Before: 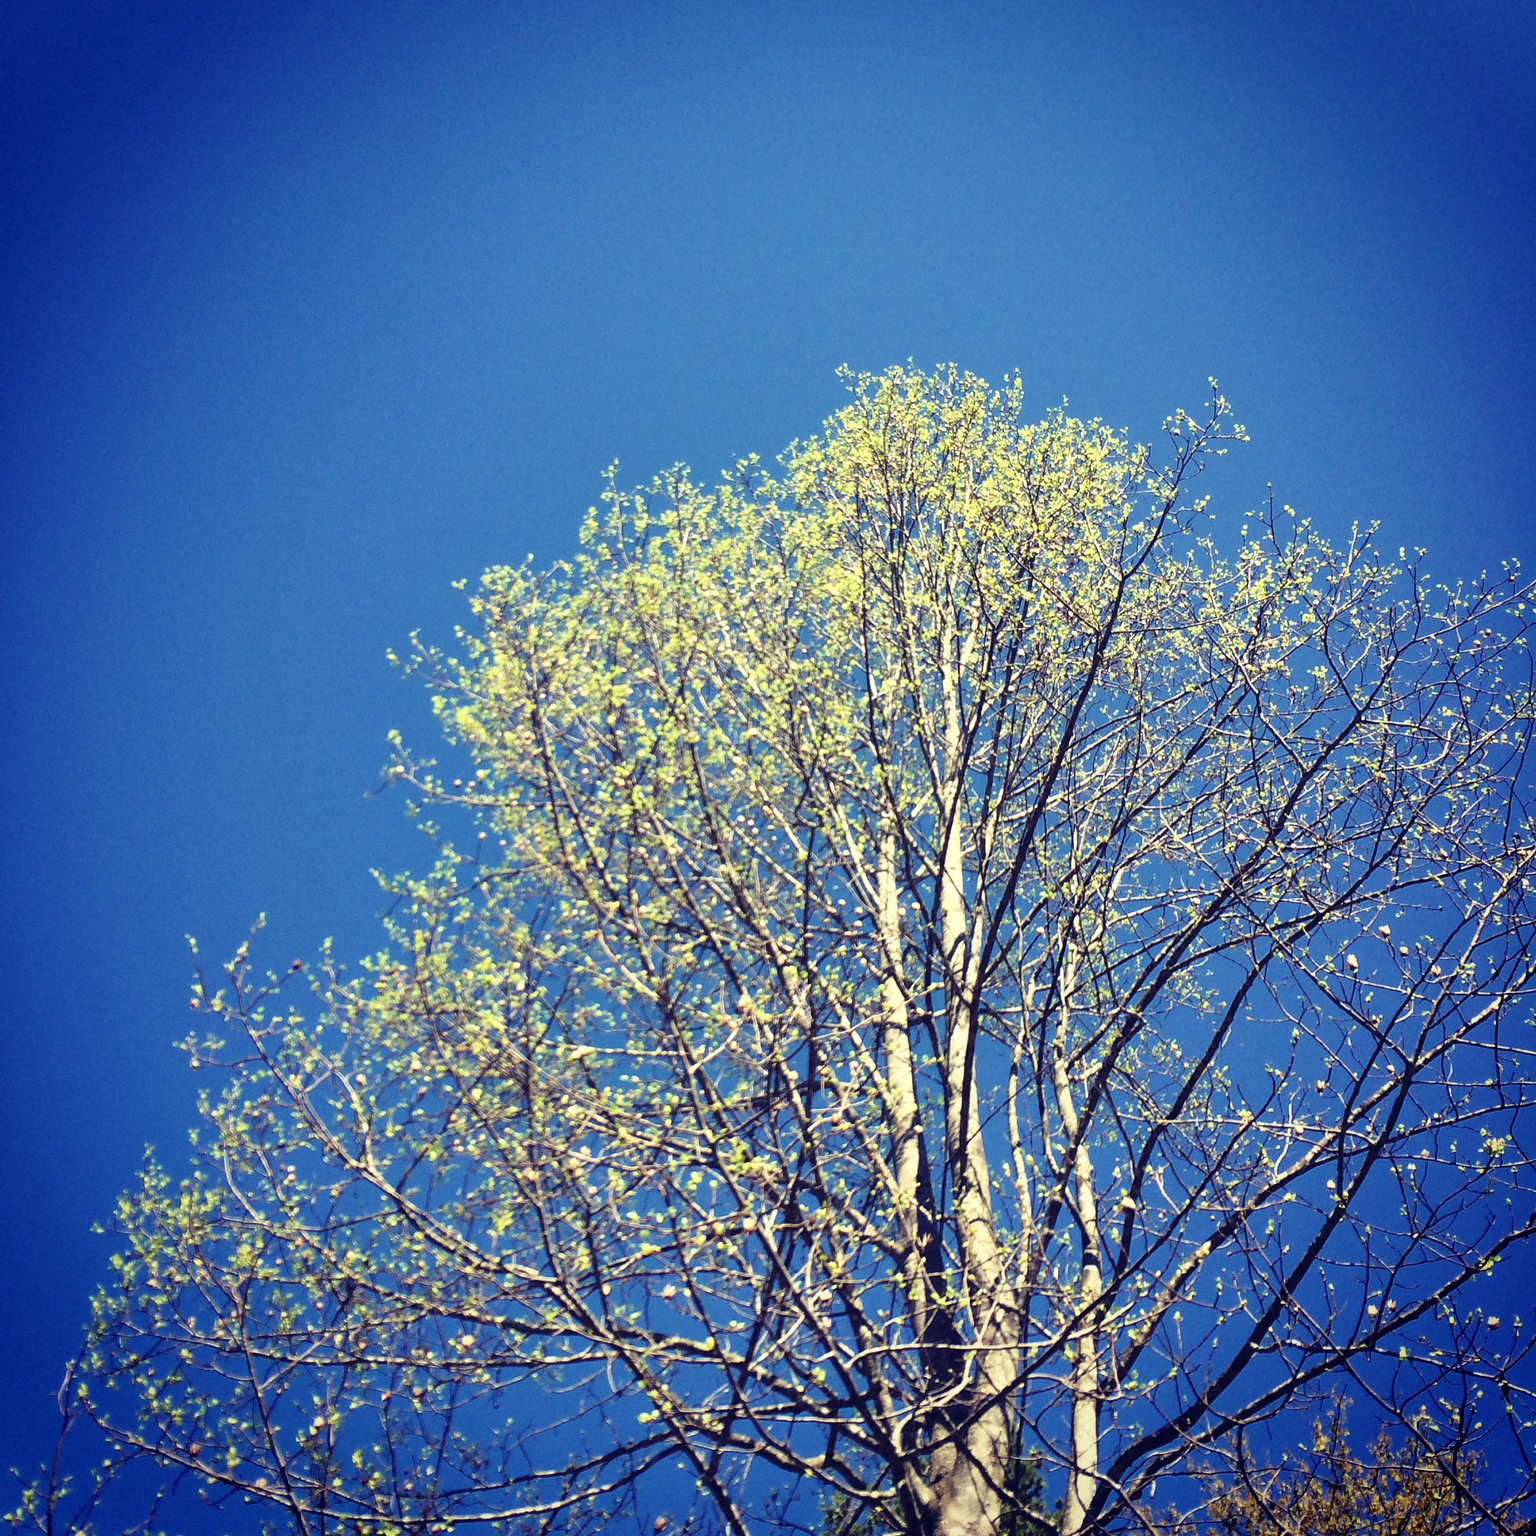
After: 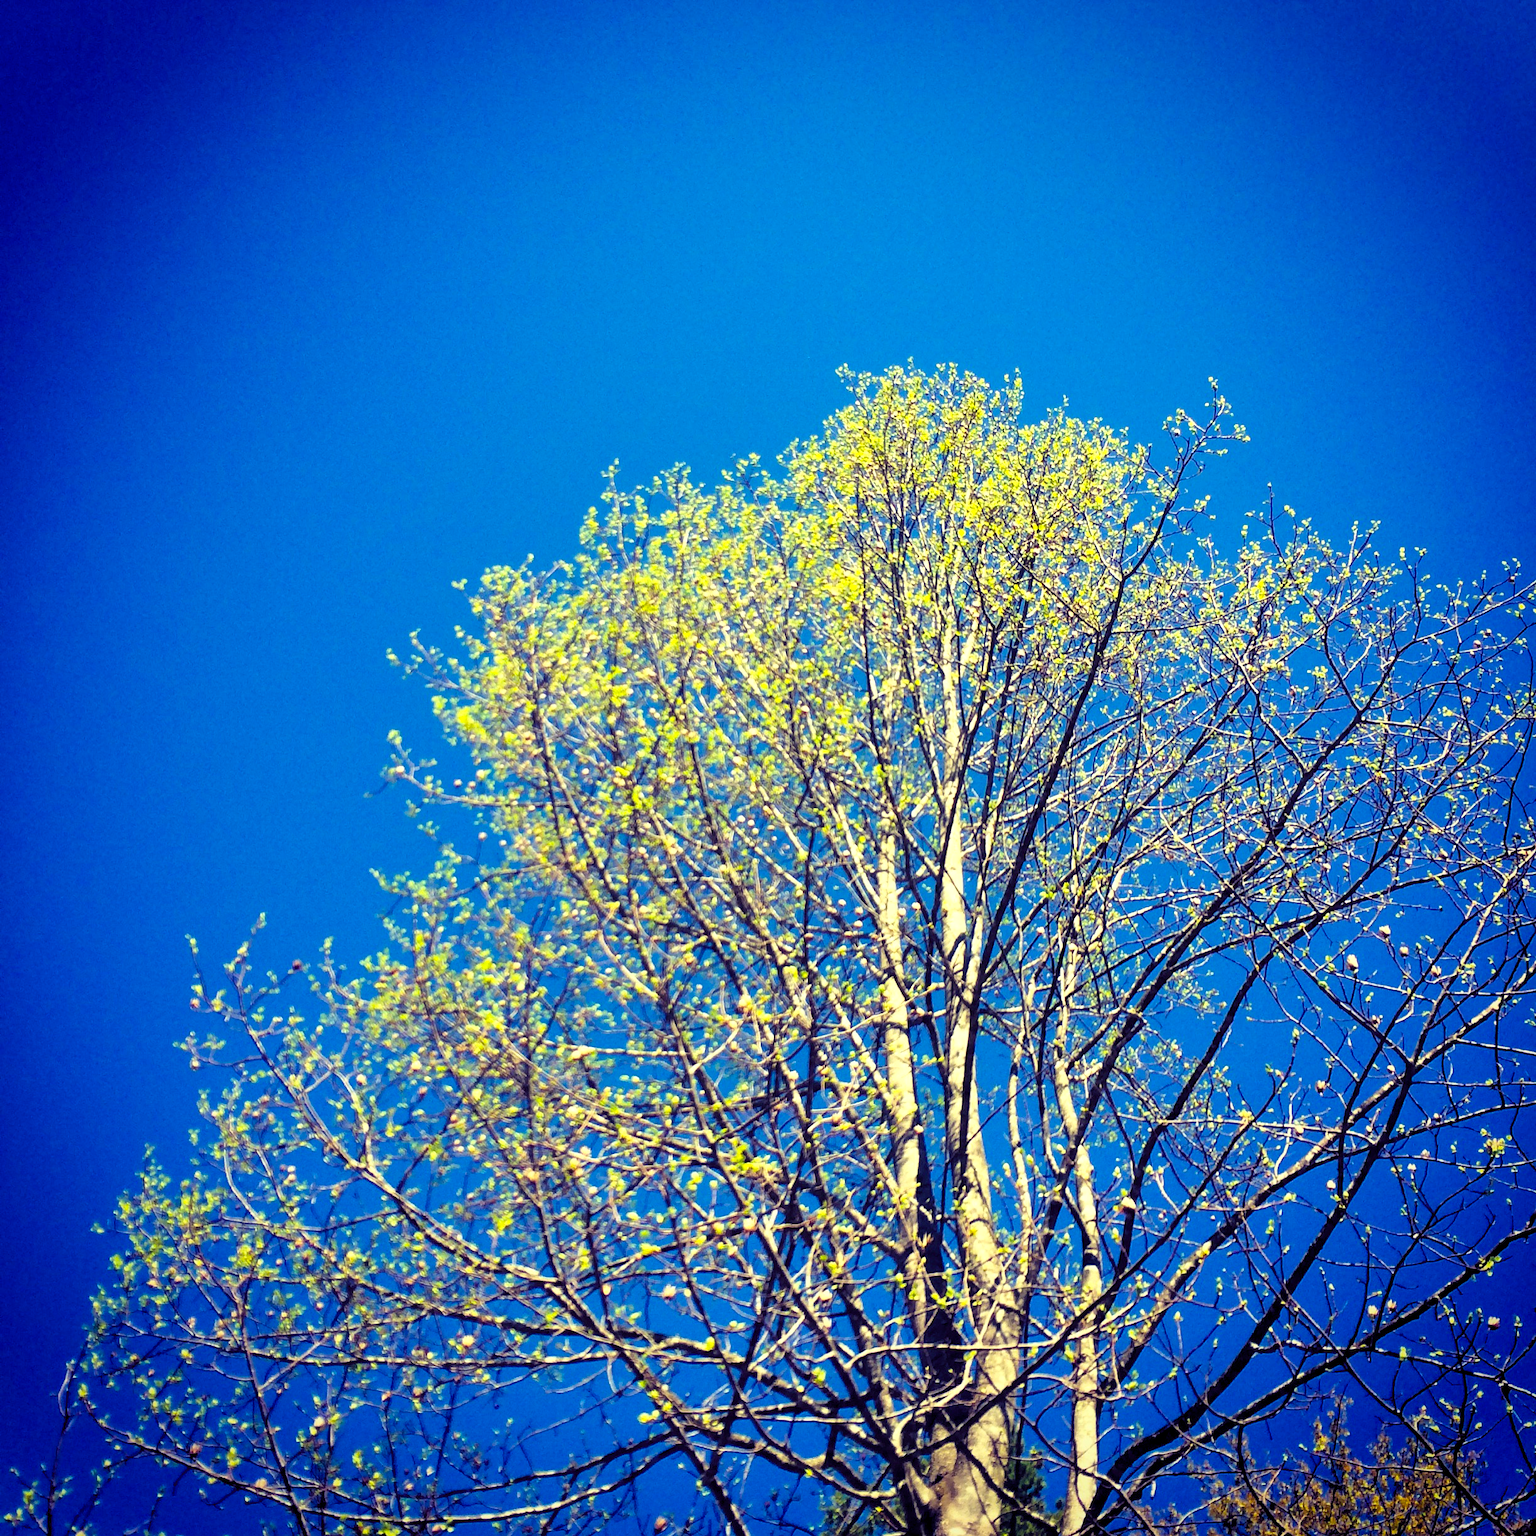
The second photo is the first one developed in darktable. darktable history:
levels: levels [0.016, 0.484, 0.953]
color balance rgb: linear chroma grading › global chroma 15%, perceptual saturation grading › global saturation 30%
